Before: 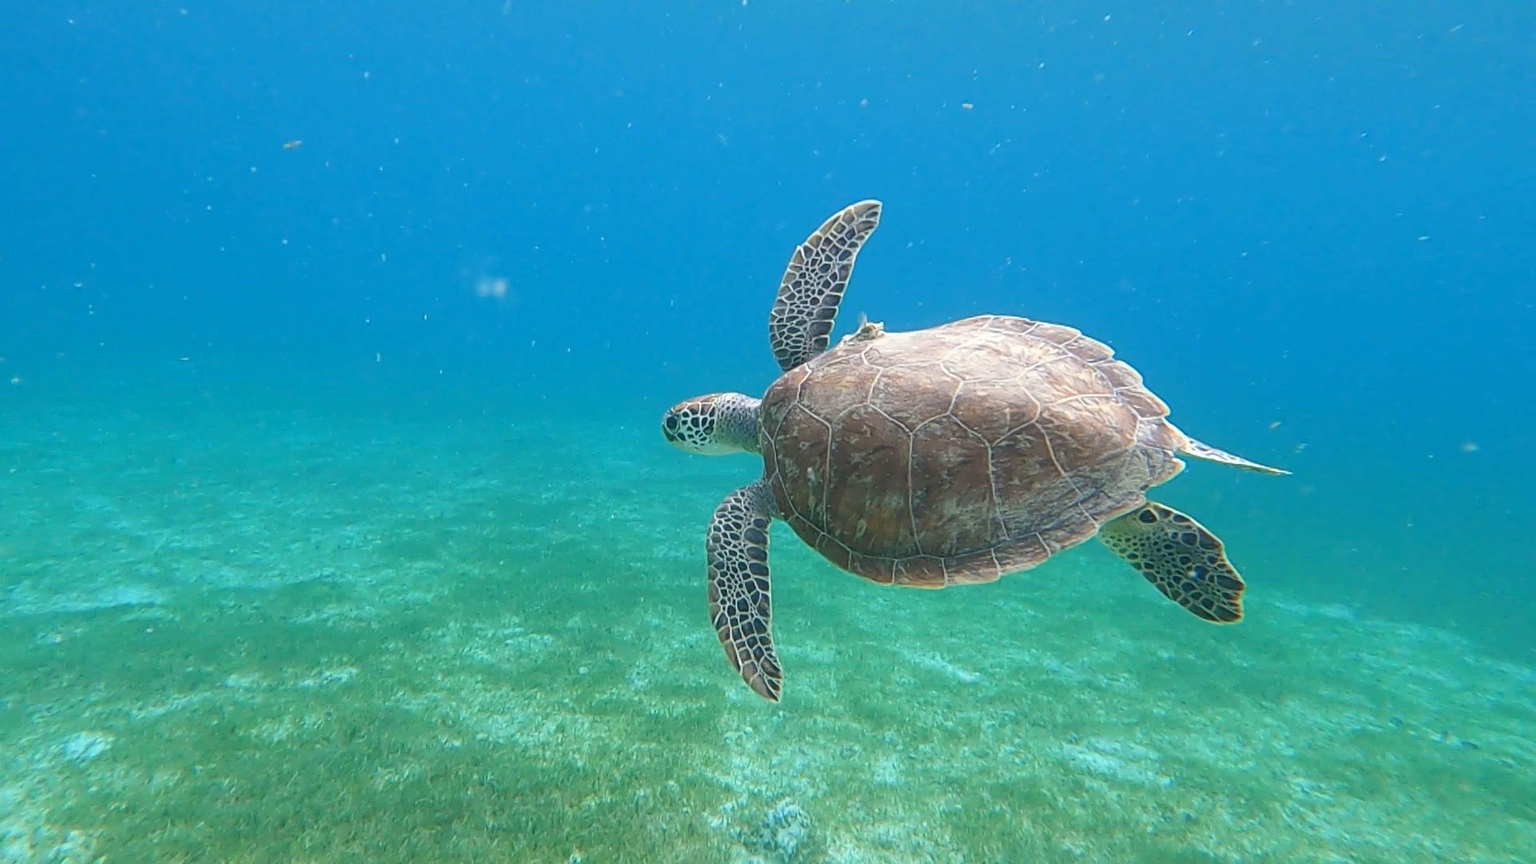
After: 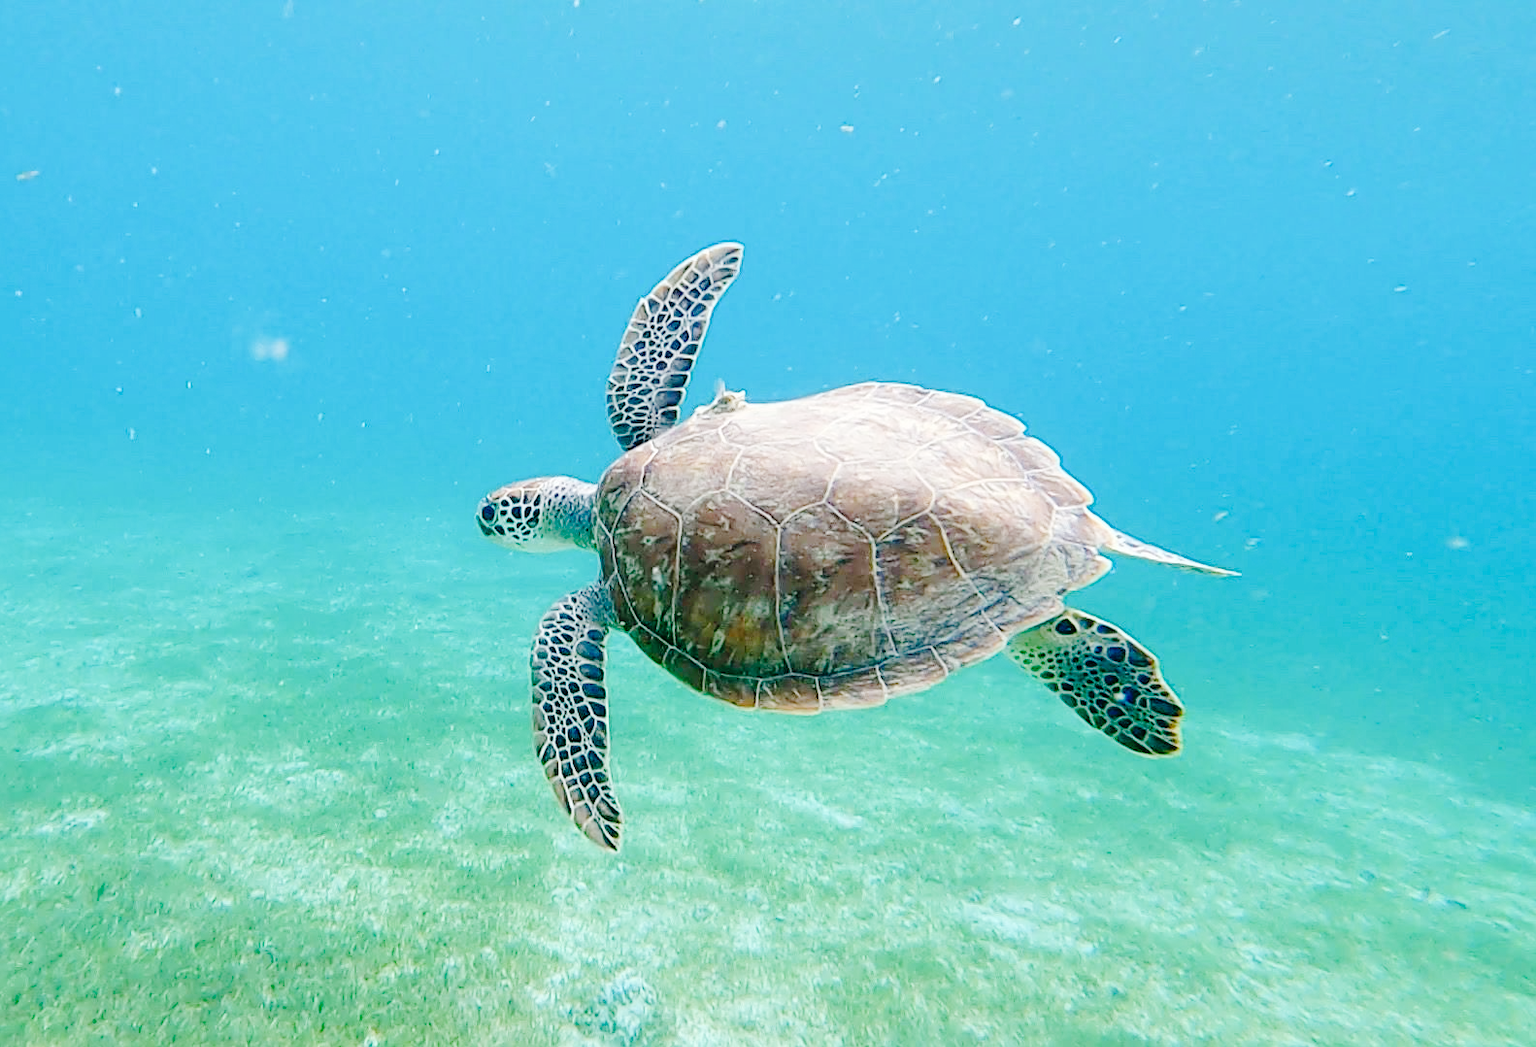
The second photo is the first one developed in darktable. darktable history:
crop: left 17.582%, bottom 0.031%
base curve: curves: ch0 [(0, 0) (0.036, 0.01) (0.123, 0.254) (0.258, 0.504) (0.507, 0.748) (1, 1)], preserve colors none
